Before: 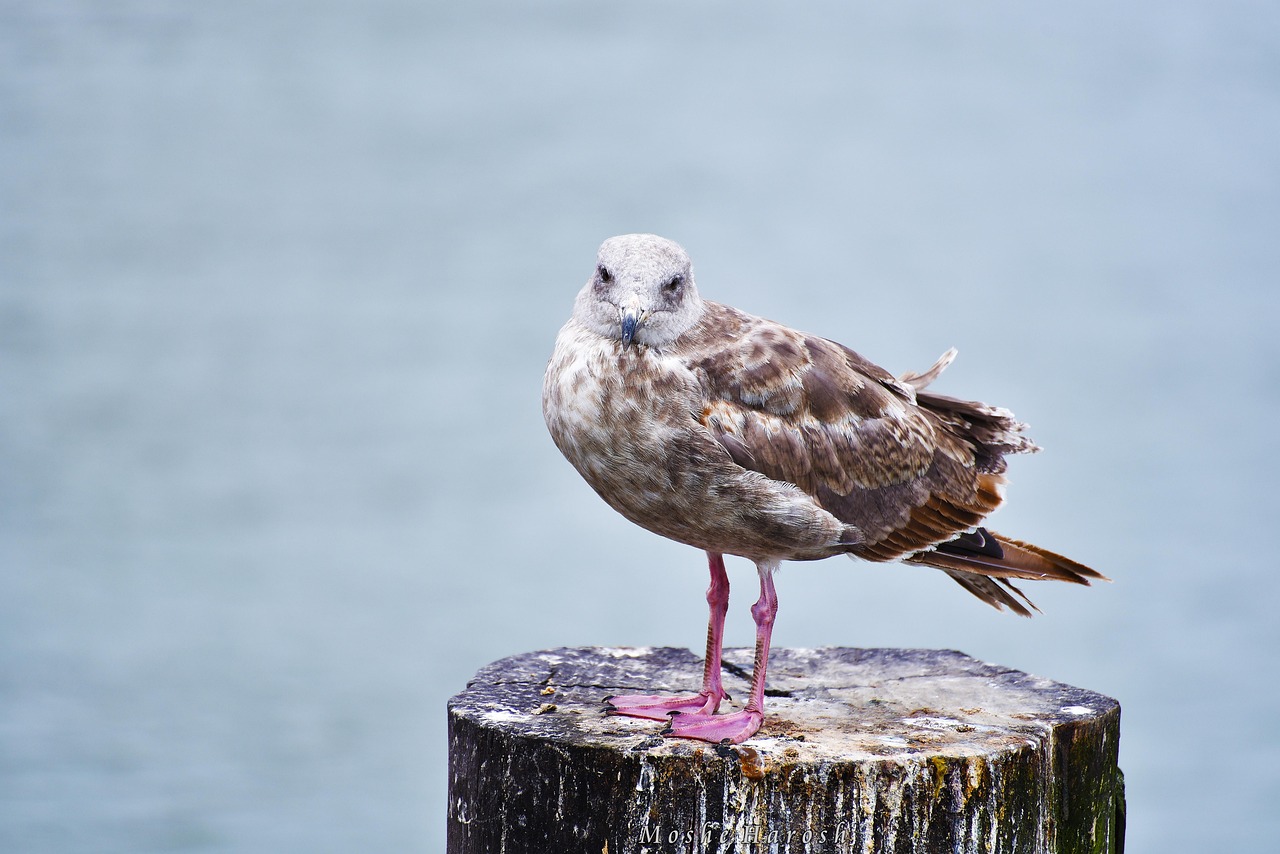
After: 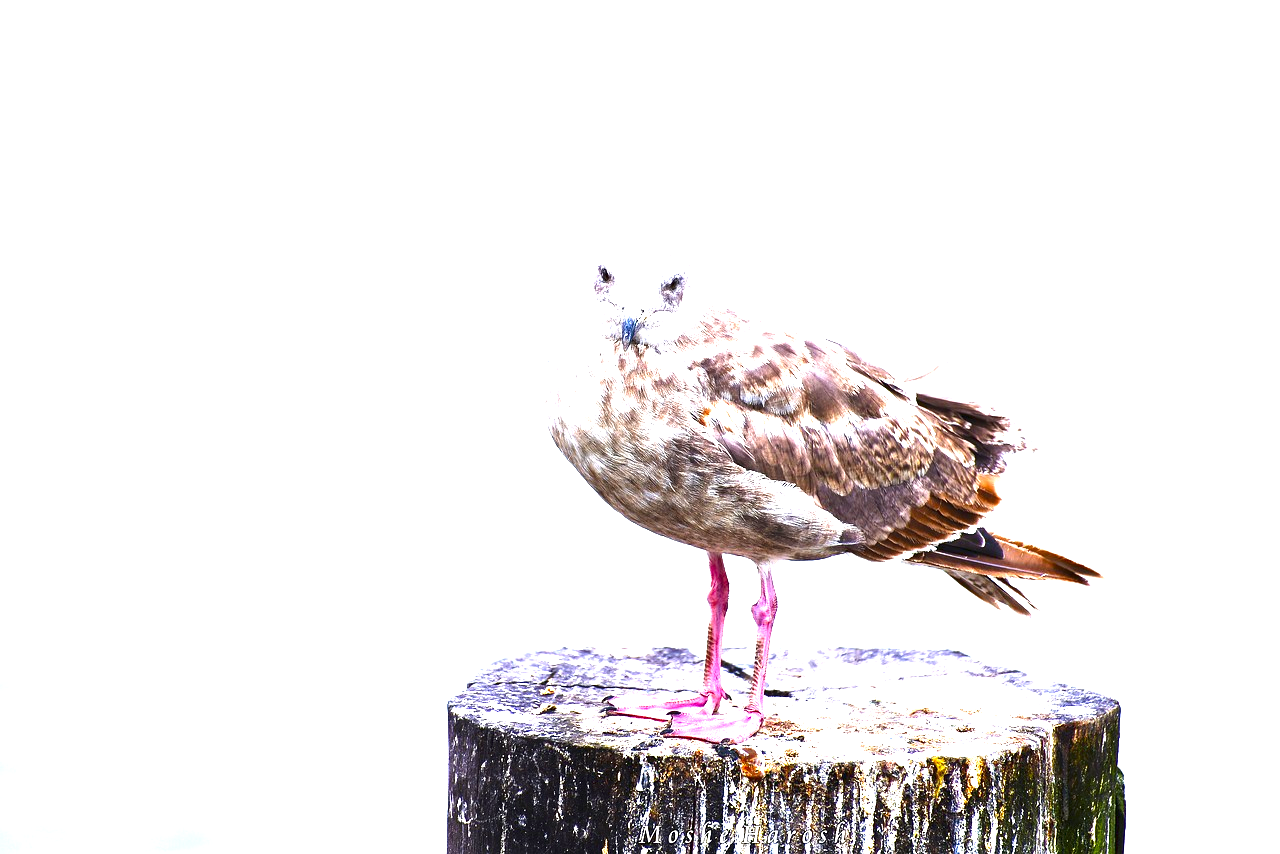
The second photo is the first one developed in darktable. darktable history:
contrast brightness saturation: contrast 0.07, brightness -0.14, saturation 0.11
exposure: black level correction 0, exposure 1.9 EV, compensate highlight preservation false
